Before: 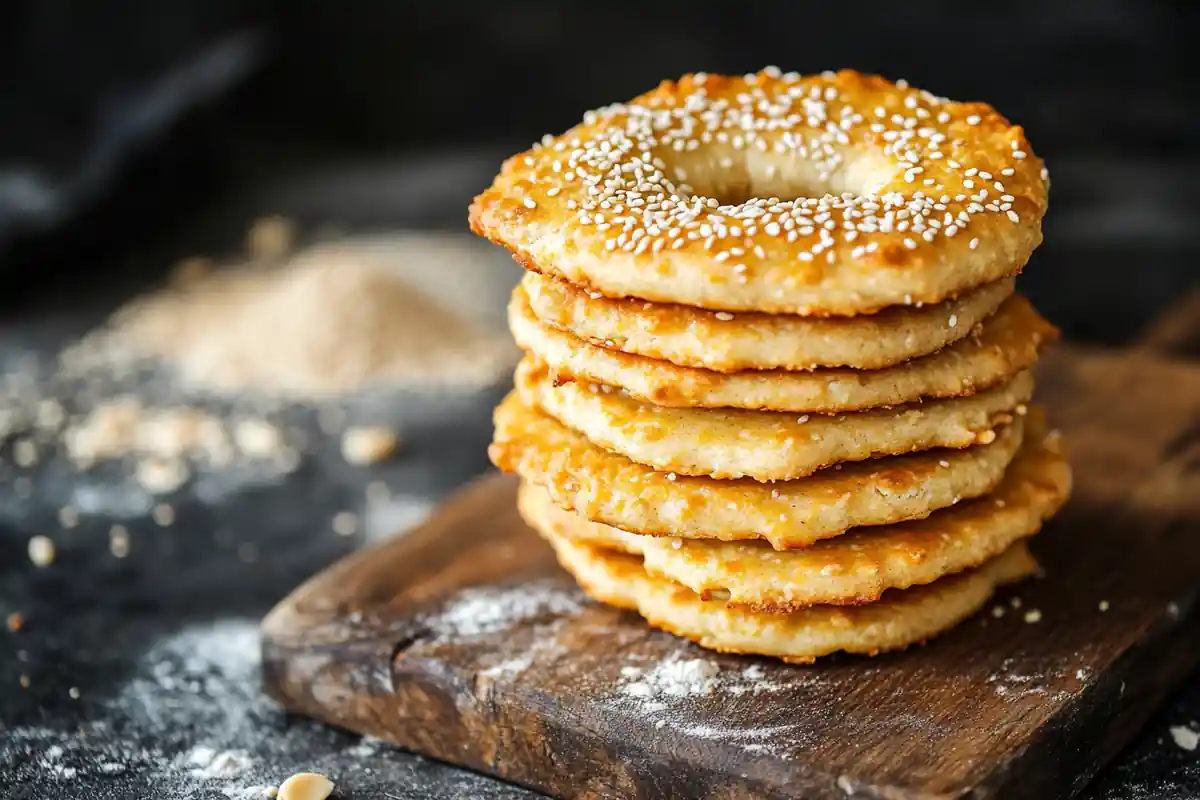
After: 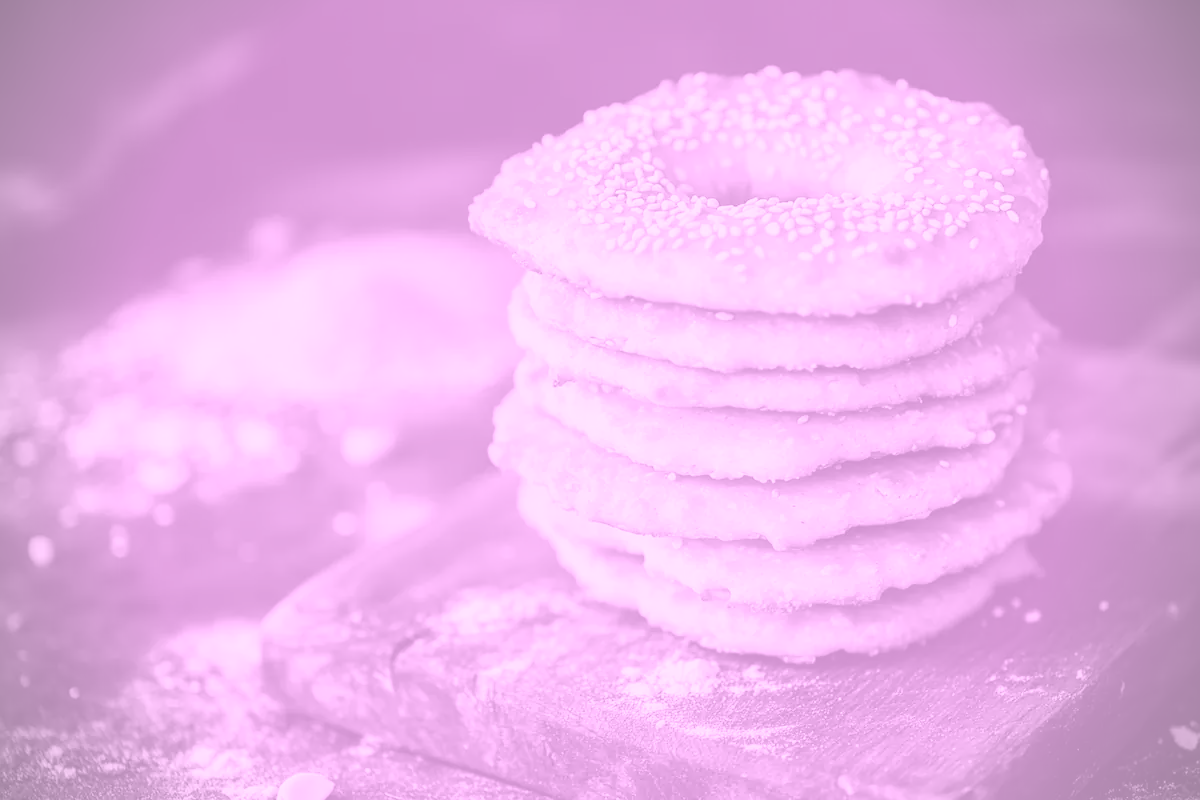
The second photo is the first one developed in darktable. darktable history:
colorize: hue 331.2°, saturation 75%, source mix 30.28%, lightness 70.52%, version 1
vignetting: on, module defaults
exposure: exposure -0.041 EV, compensate highlight preservation false
